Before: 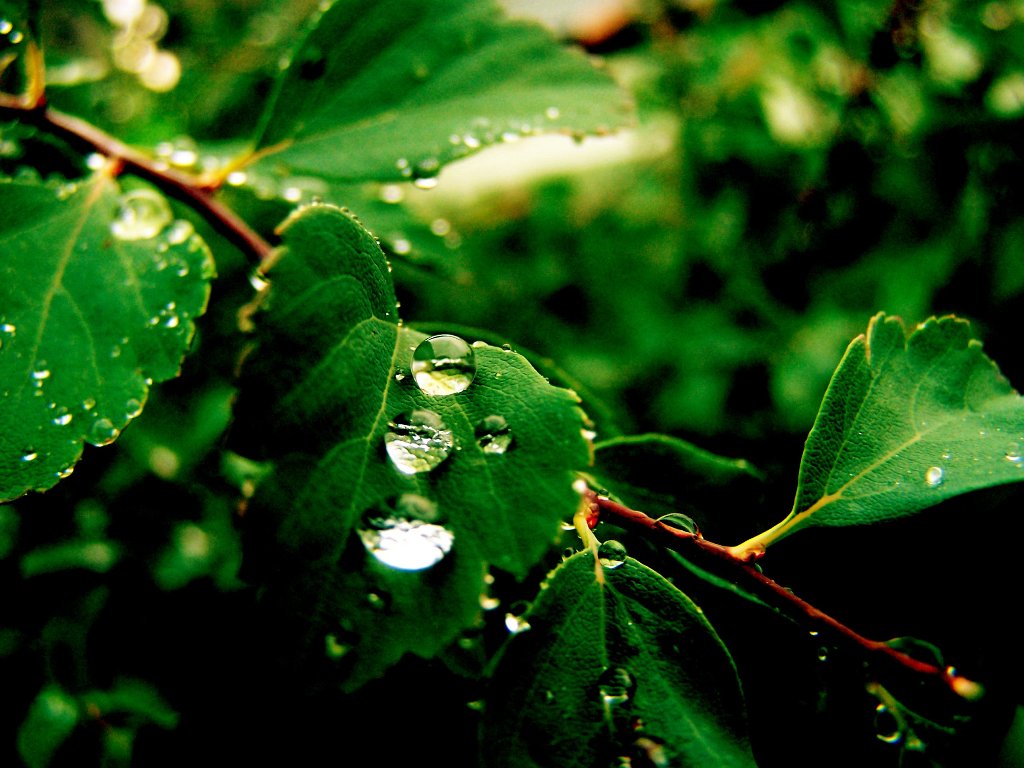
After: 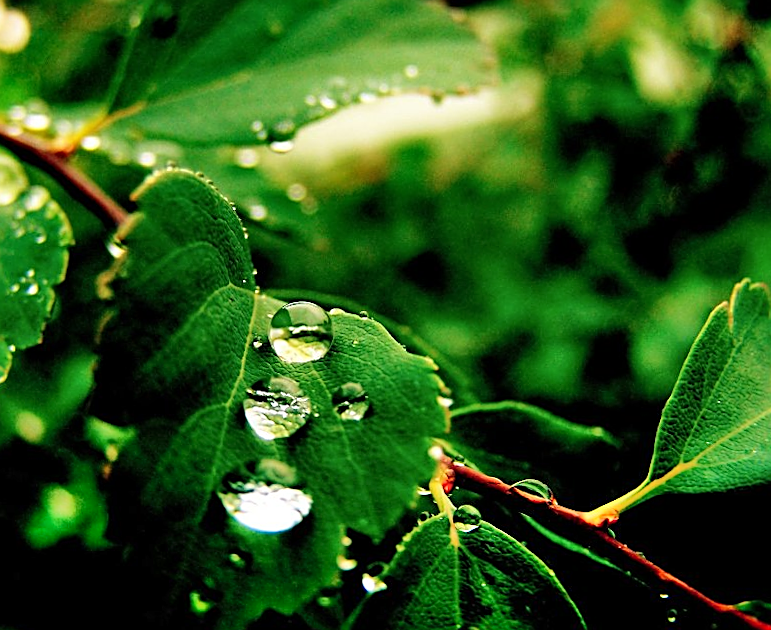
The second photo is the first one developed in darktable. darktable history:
rotate and perspective: rotation 0.074°, lens shift (vertical) 0.096, lens shift (horizontal) -0.041, crop left 0.043, crop right 0.952, crop top 0.024, crop bottom 0.979
crop: left 11.225%, top 5.381%, right 9.565%, bottom 10.314%
sharpen: on, module defaults
shadows and highlights: soften with gaussian
